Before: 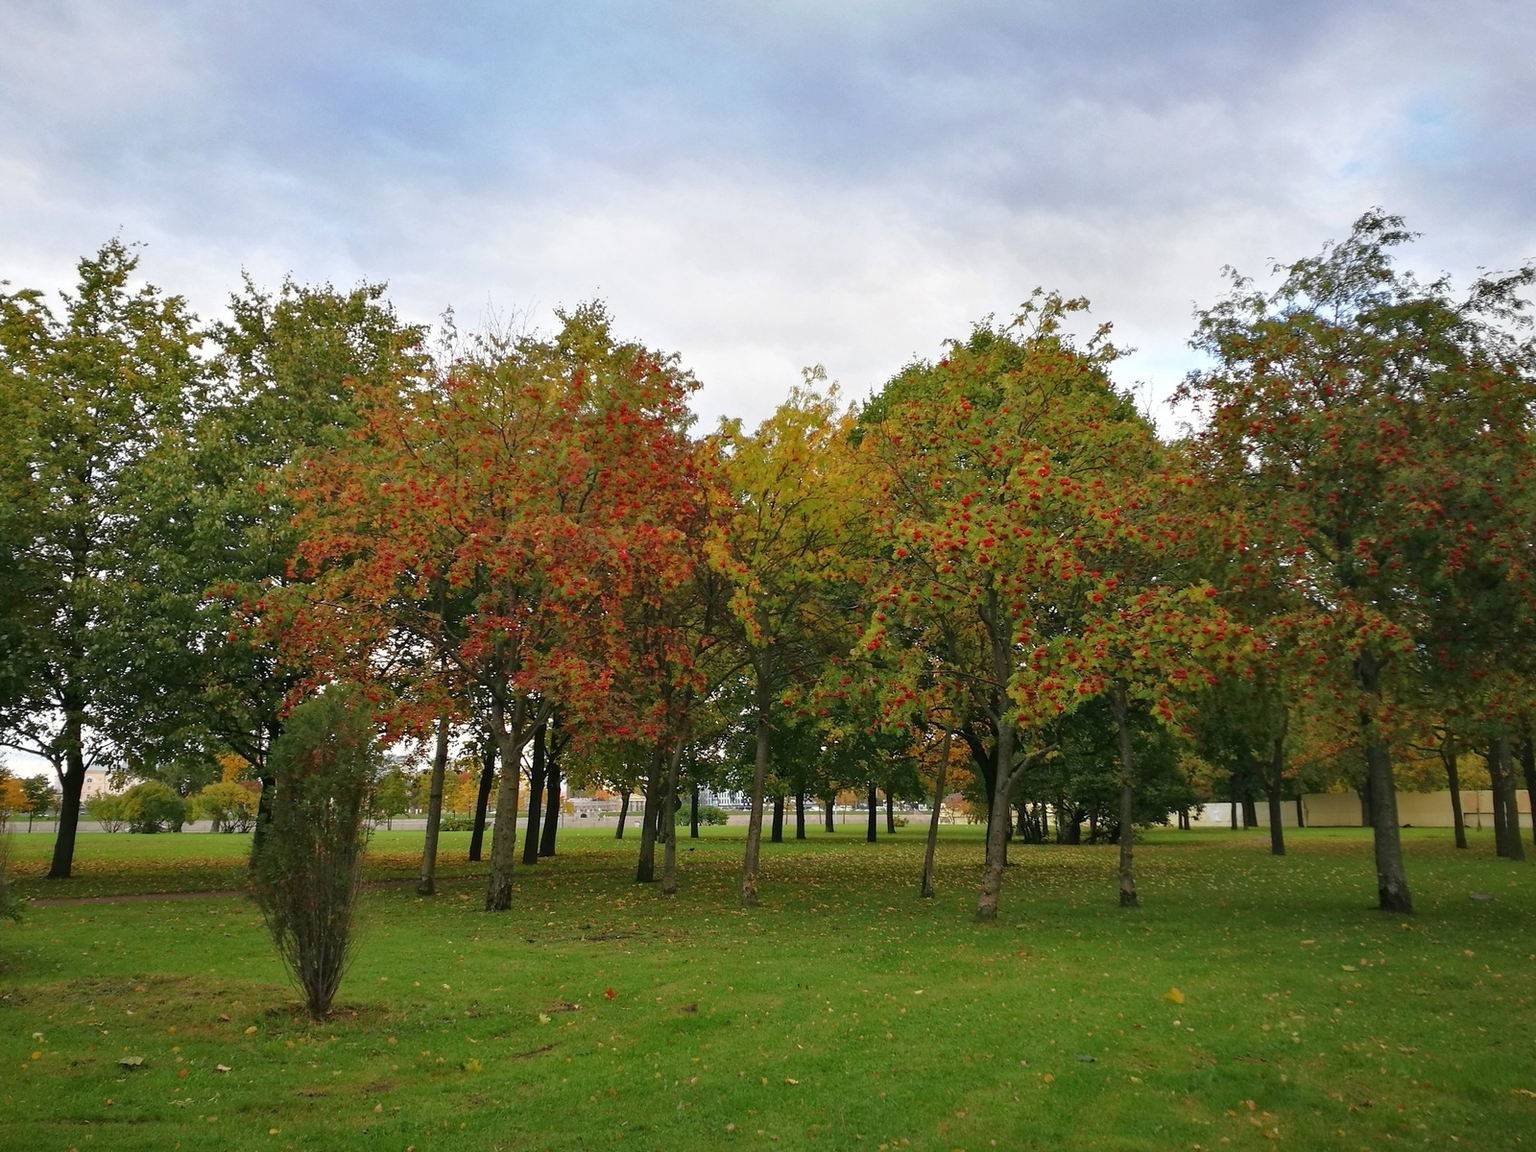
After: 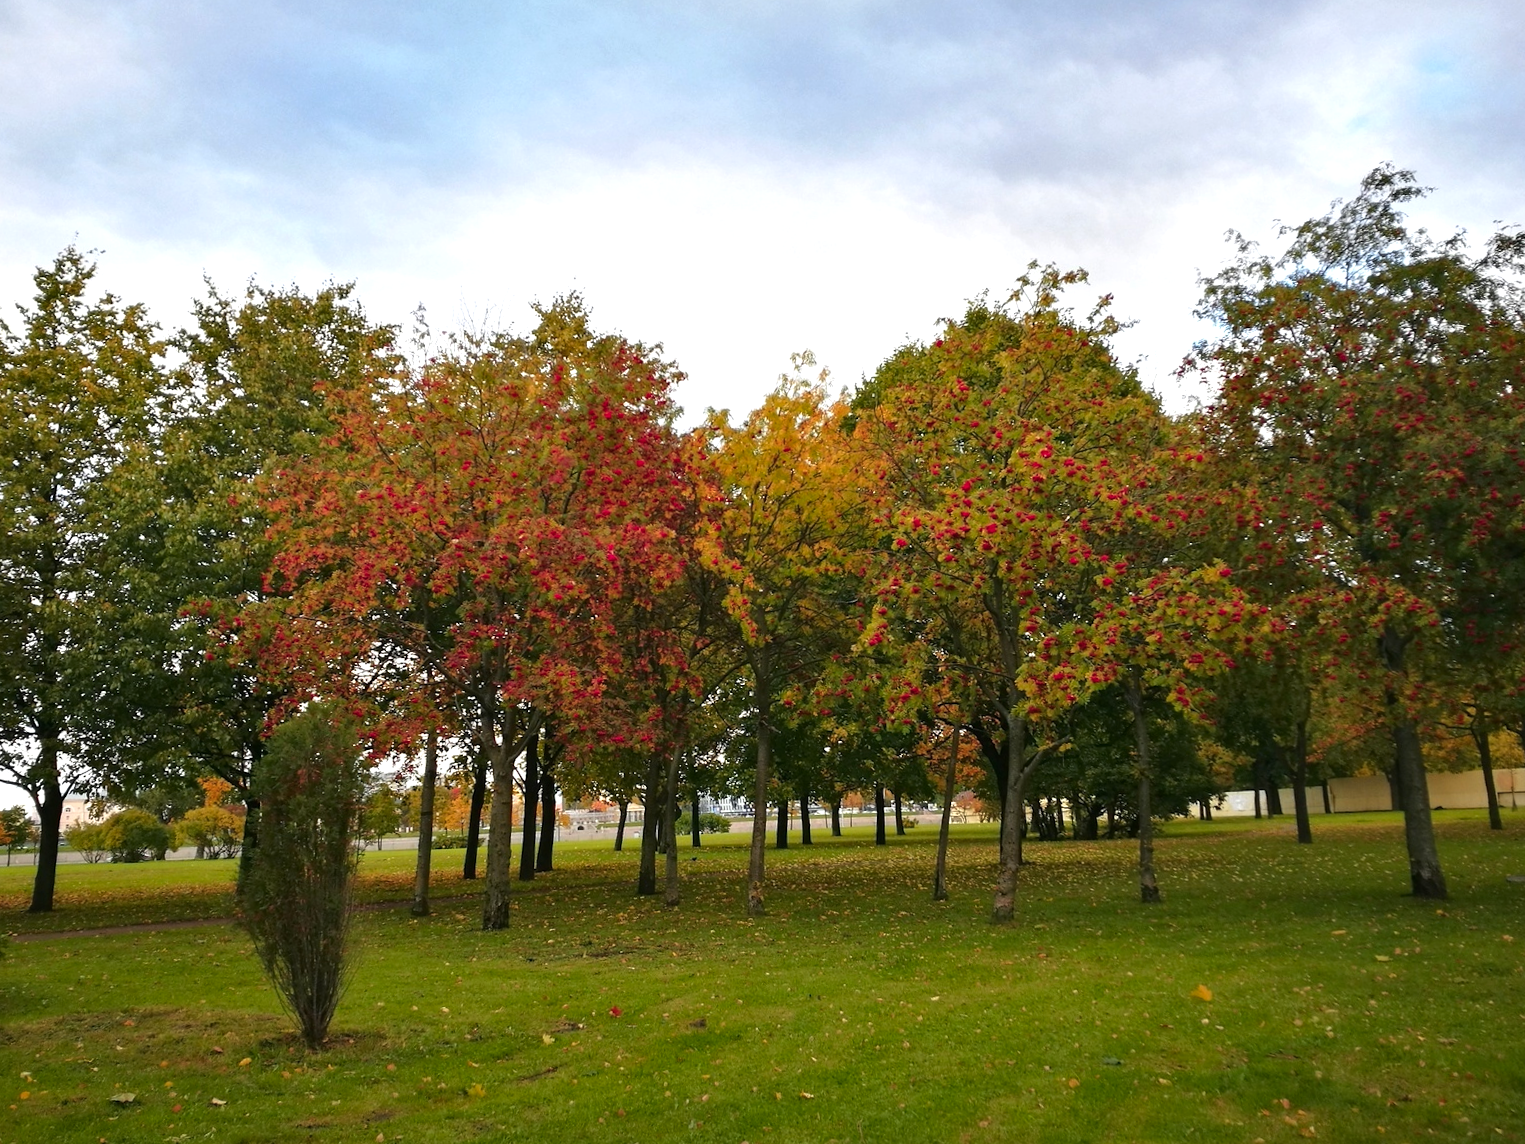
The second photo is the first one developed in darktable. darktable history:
tone equalizer: -8 EV -0.417 EV, -7 EV -0.389 EV, -6 EV -0.333 EV, -5 EV -0.222 EV, -3 EV 0.222 EV, -2 EV 0.333 EV, -1 EV 0.389 EV, +0 EV 0.417 EV, edges refinement/feathering 500, mask exposure compensation -1.57 EV, preserve details no
color zones: curves: ch1 [(0.239, 0.552) (0.75, 0.5)]; ch2 [(0.25, 0.462) (0.749, 0.457)], mix 25.94%
rotate and perspective: rotation -2.12°, lens shift (vertical) 0.009, lens shift (horizontal) -0.008, automatic cropping original format, crop left 0.036, crop right 0.964, crop top 0.05, crop bottom 0.959
